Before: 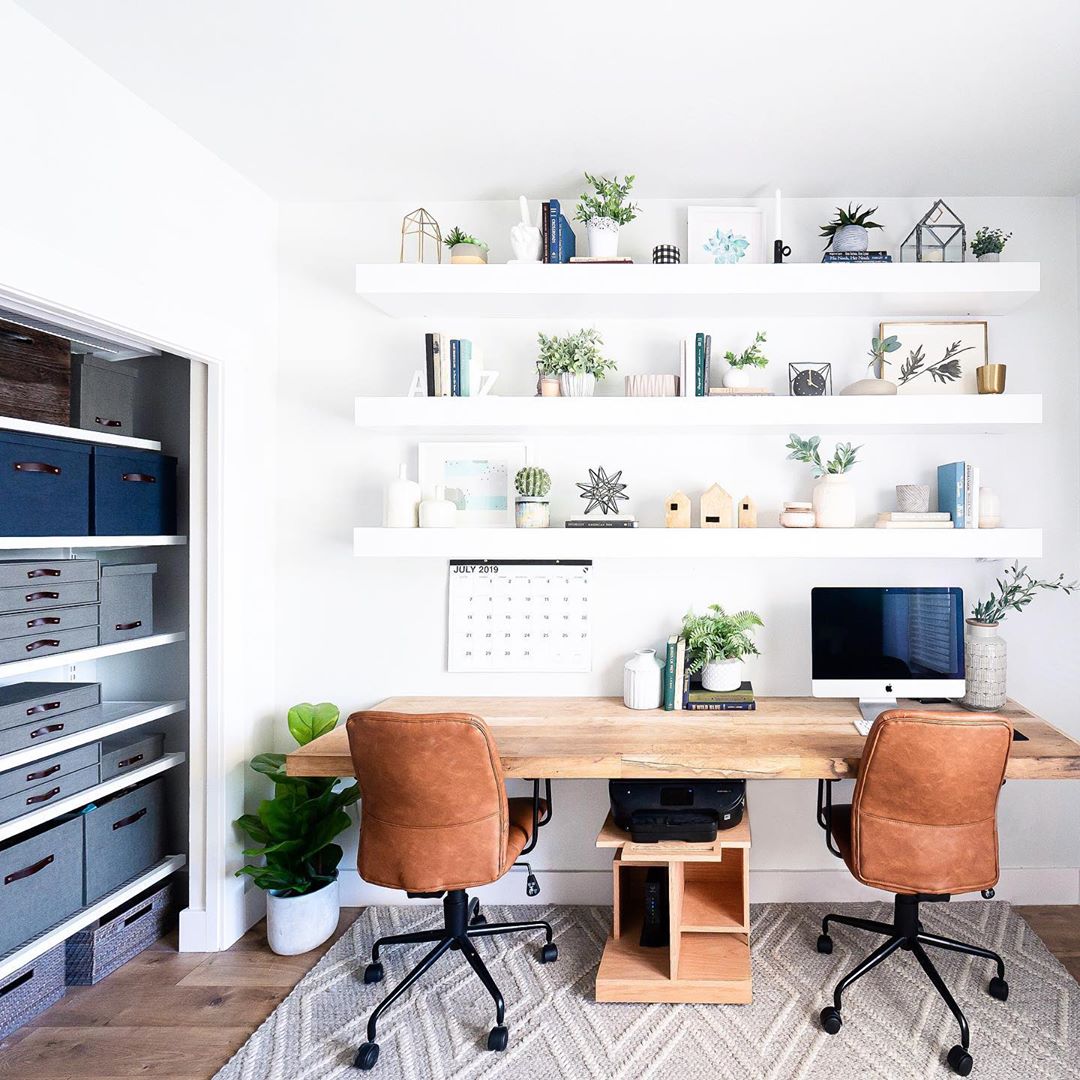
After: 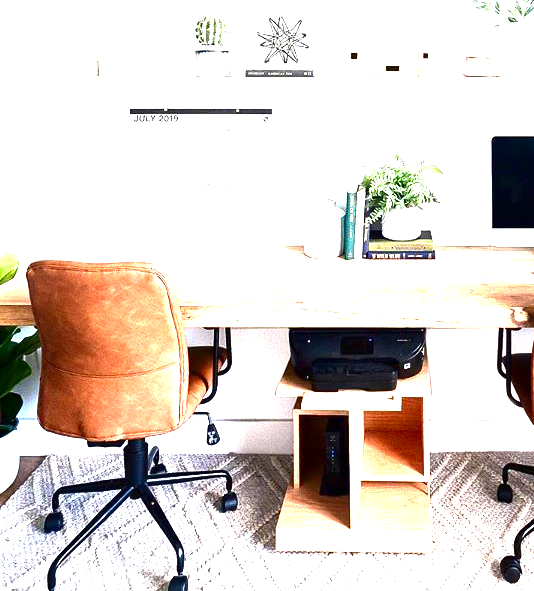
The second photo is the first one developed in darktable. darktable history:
crop: left 29.672%, top 41.786%, right 20.851%, bottom 3.487%
exposure: black level correction 0, exposure 1.6 EV, compensate exposure bias true, compensate highlight preservation false
contrast brightness saturation: brightness -0.2, saturation 0.08
